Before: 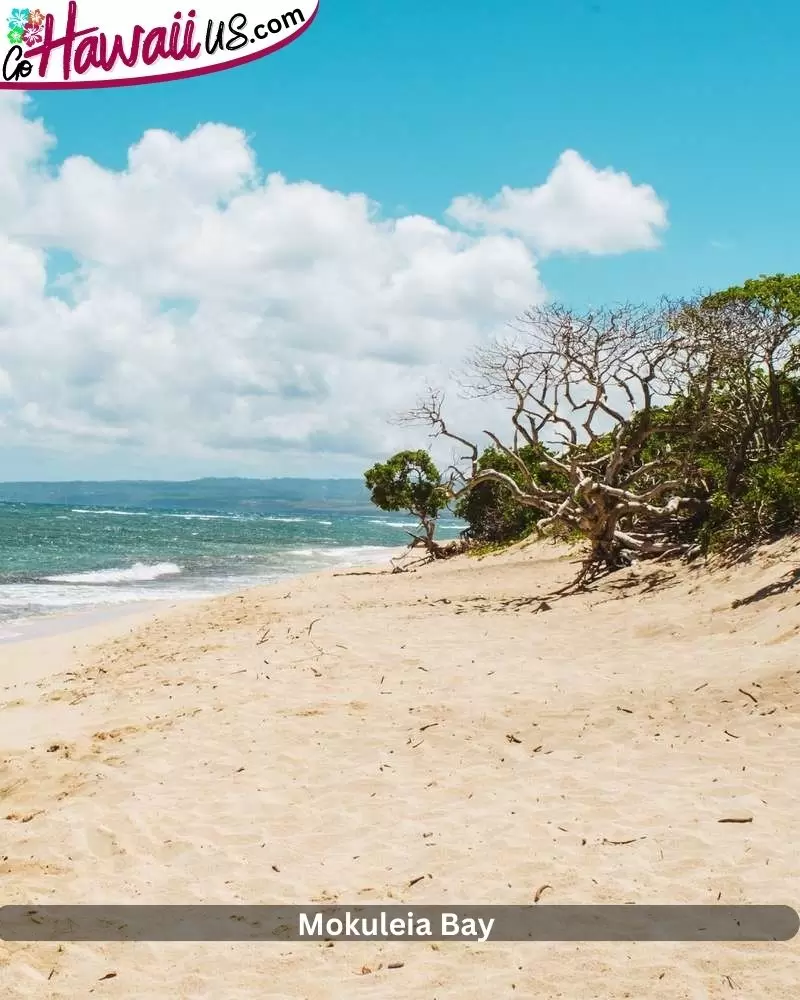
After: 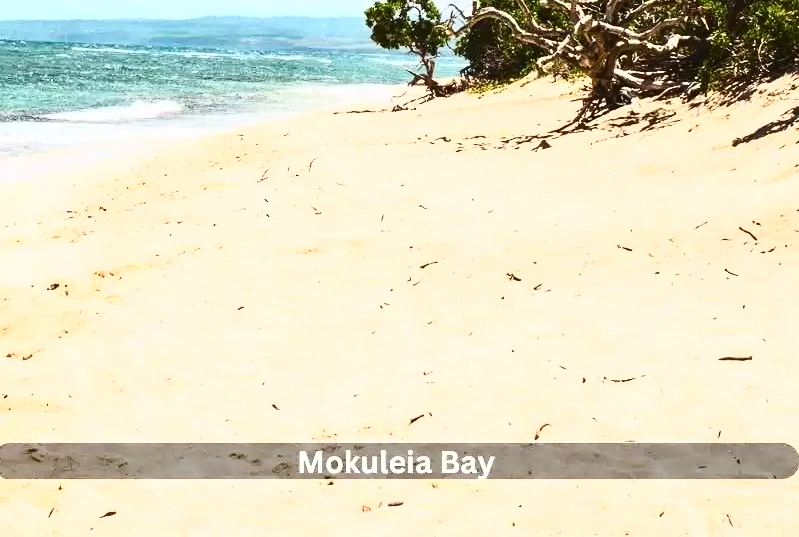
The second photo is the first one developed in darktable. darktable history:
contrast brightness saturation: contrast 0.62, brightness 0.34, saturation 0.14
shadows and highlights: radius 334.93, shadows 63.48, highlights 6.06, compress 87.7%, highlights color adjustment 39.73%, soften with gaussian
crop and rotate: top 46.237%
